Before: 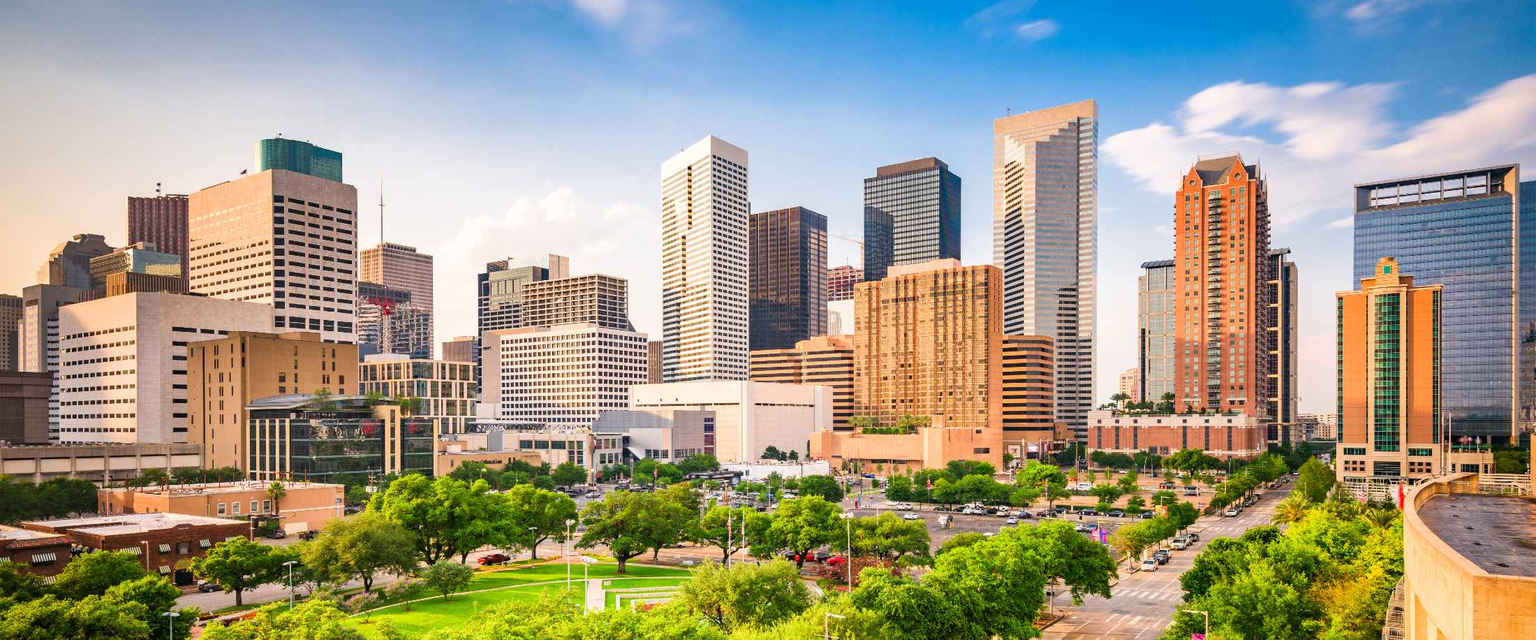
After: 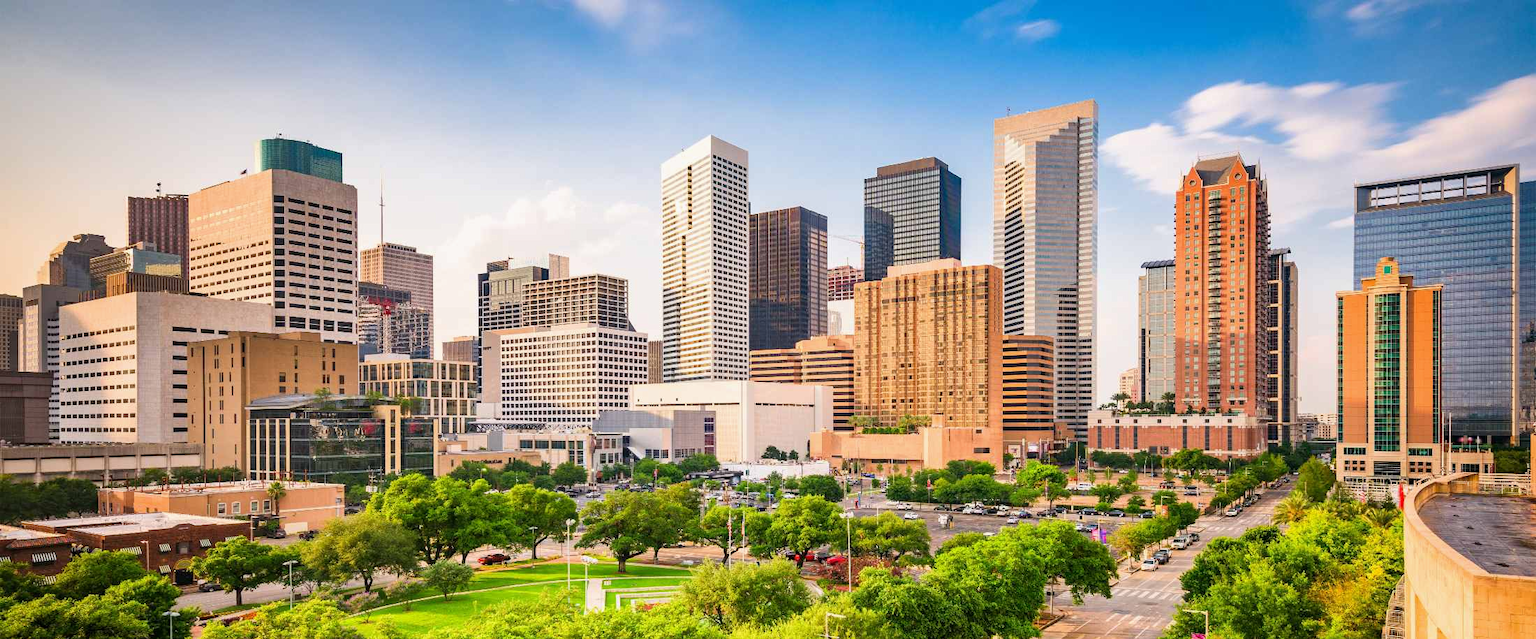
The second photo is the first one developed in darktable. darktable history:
exposure: exposure -0.062 EV, compensate exposure bias true, compensate highlight preservation false
